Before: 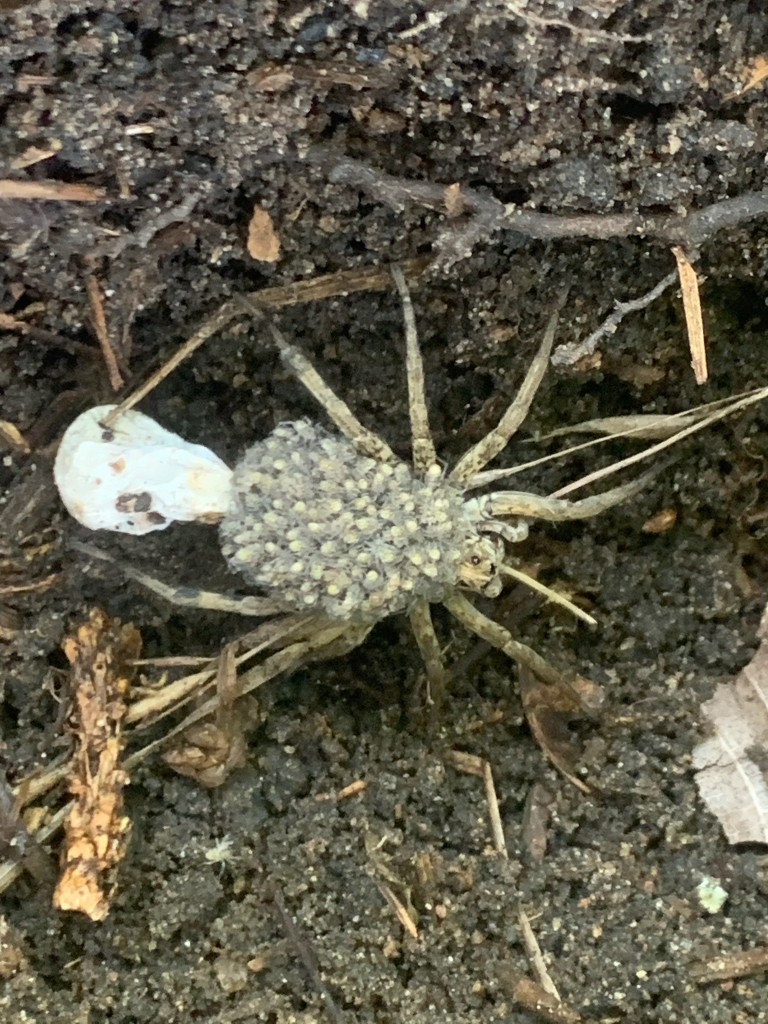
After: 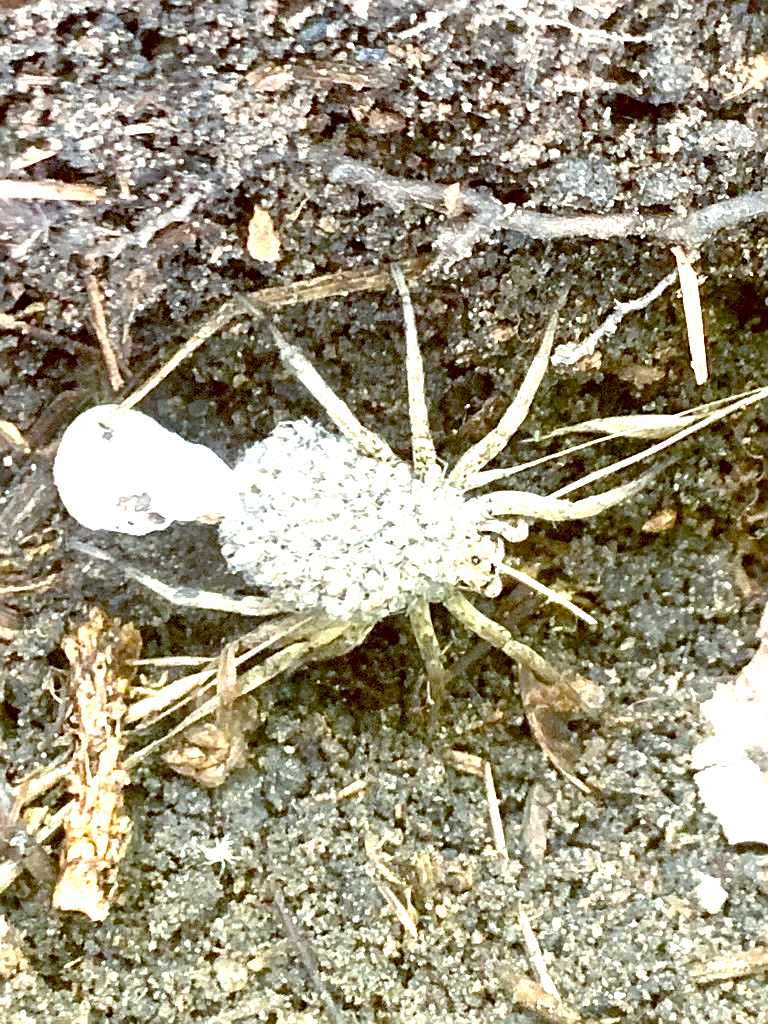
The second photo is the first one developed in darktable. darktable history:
sharpen: on, module defaults
exposure: black level correction 0.001, exposure 1.84 EV, compensate highlight preservation false
color balance: lift [1, 1.015, 1.004, 0.985], gamma [1, 0.958, 0.971, 1.042], gain [1, 0.956, 0.977, 1.044]
